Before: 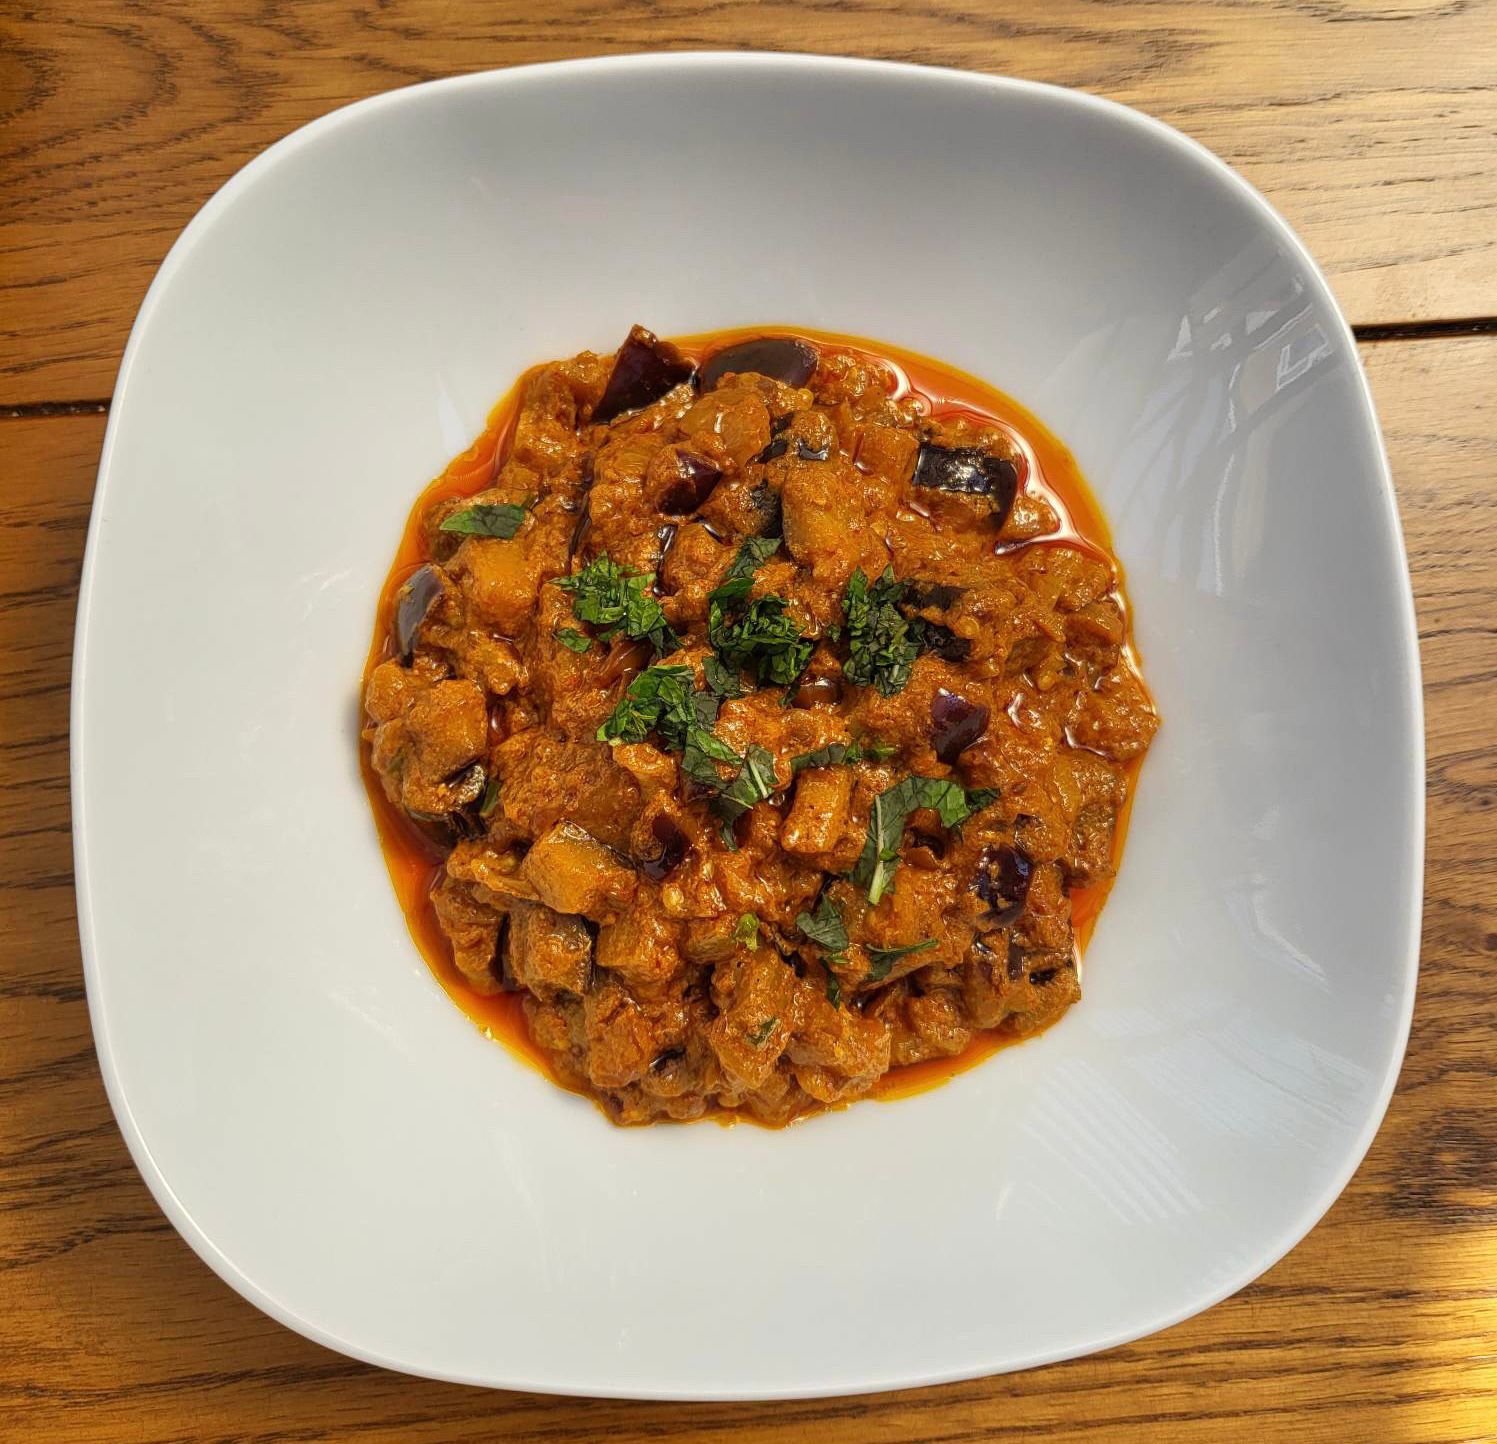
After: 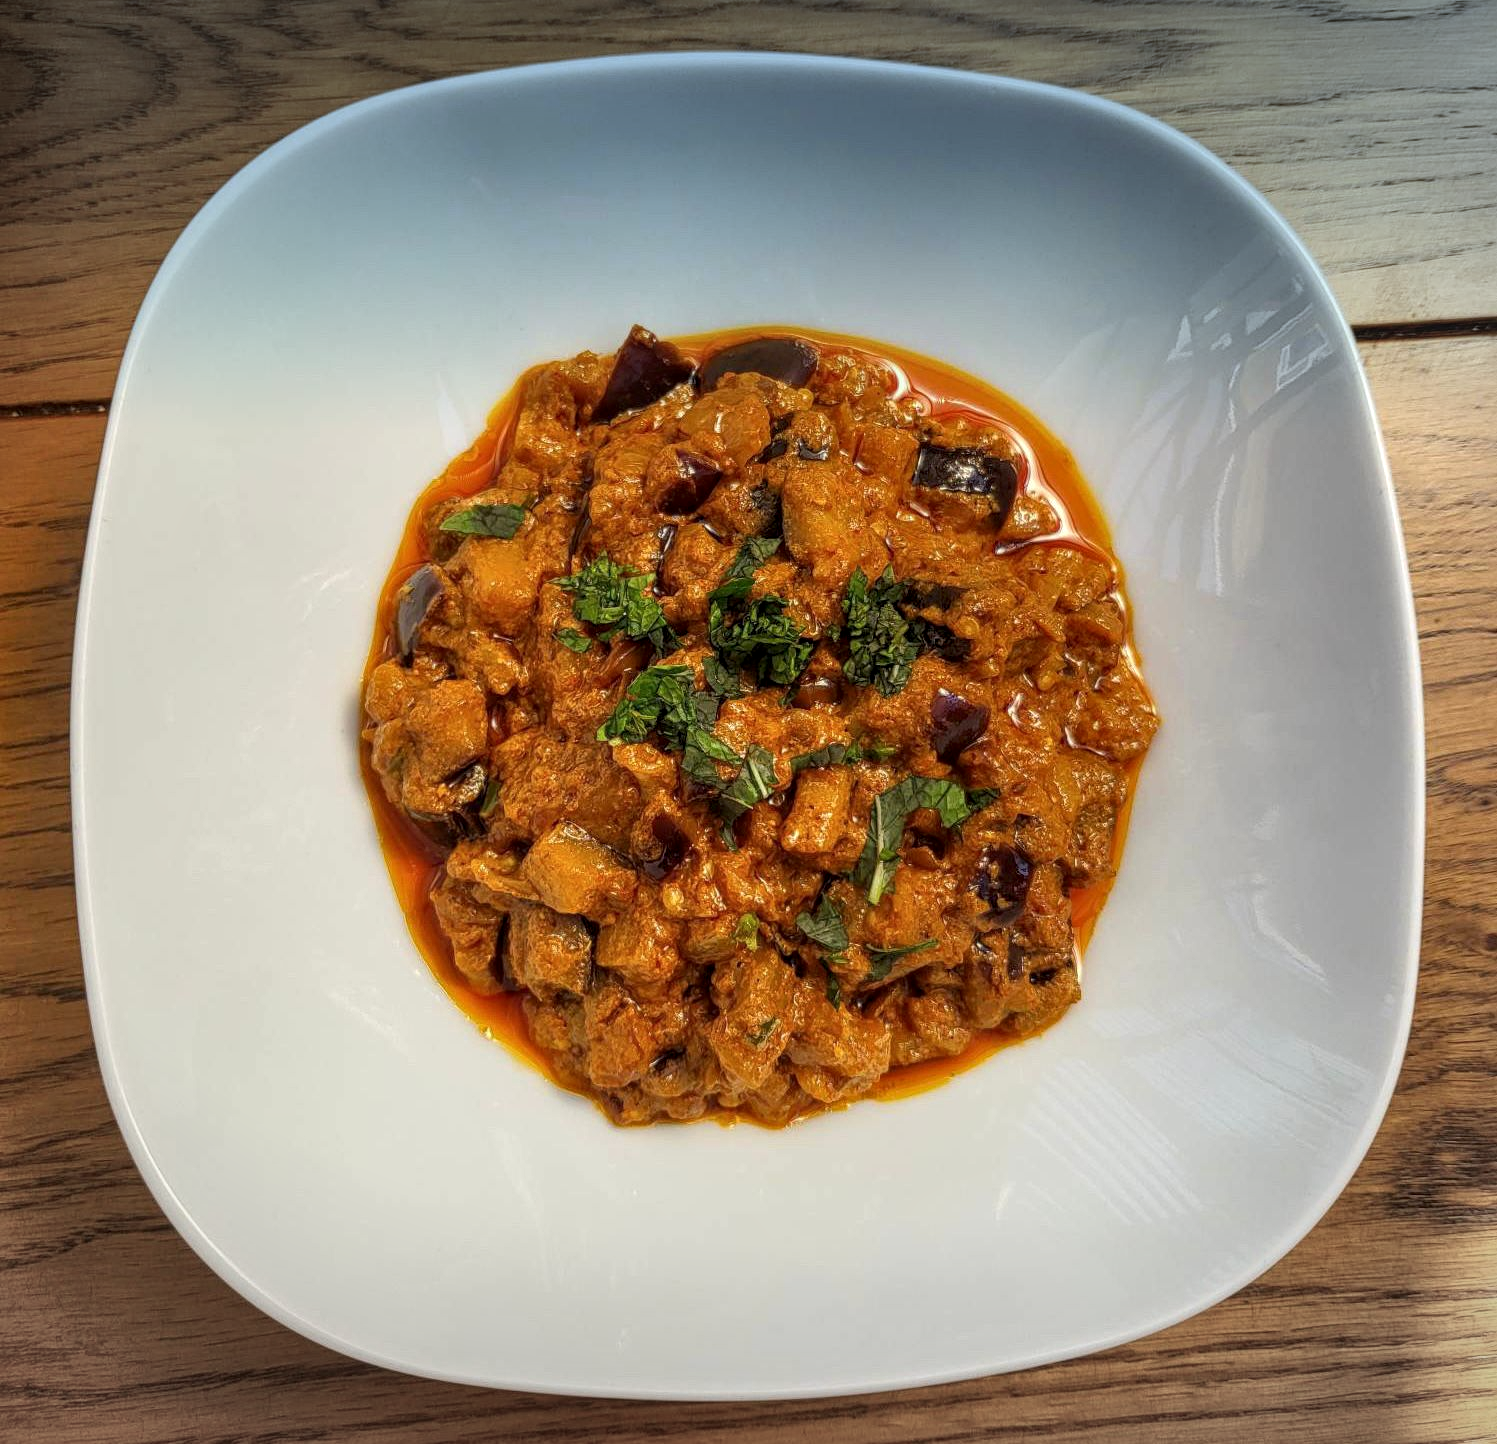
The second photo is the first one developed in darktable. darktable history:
graduated density: density 2.02 EV, hardness 44%, rotation 0.374°, offset 8.21, hue 208.8°, saturation 97%
white balance: red 1, blue 1
local contrast: on, module defaults
vignetting: fall-off start 100%, brightness -0.282, width/height ratio 1.31
